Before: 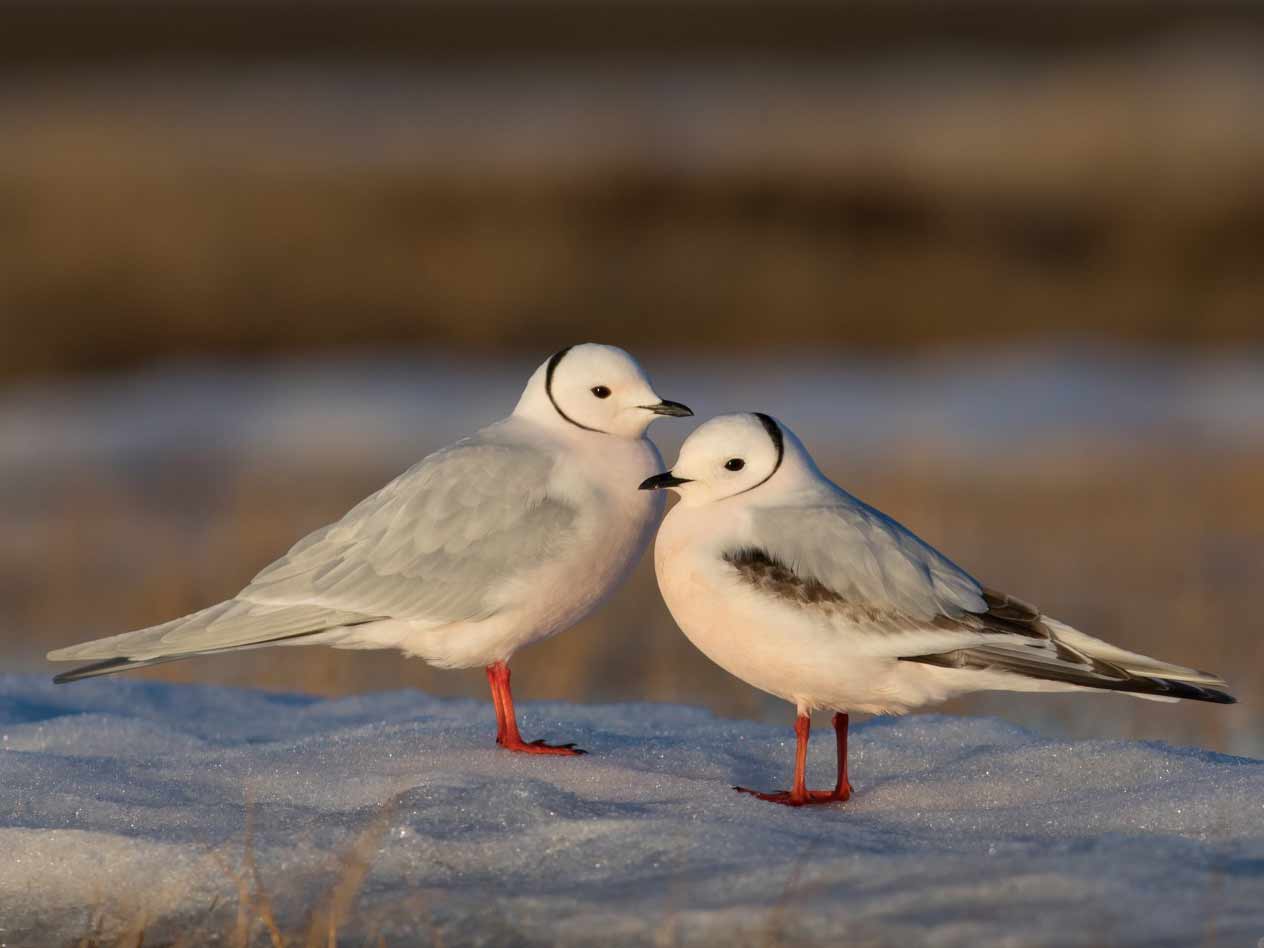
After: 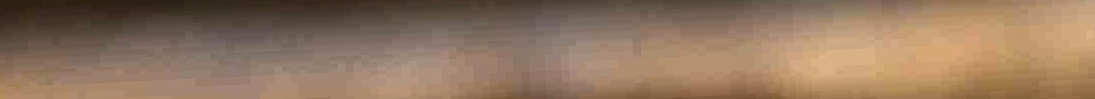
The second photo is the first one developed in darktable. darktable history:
rotate and perspective: rotation -2.22°, lens shift (horizontal) -0.022, automatic cropping off
exposure: exposure 1 EV, compensate highlight preservation false
contrast brightness saturation: saturation -0.1
tone equalizer: -8 EV -0.75 EV, -7 EV -0.7 EV, -6 EV -0.6 EV, -5 EV -0.4 EV, -3 EV 0.4 EV, -2 EV 0.6 EV, -1 EV 0.7 EV, +0 EV 0.75 EV, edges refinement/feathering 500, mask exposure compensation -1.57 EV, preserve details no
crop and rotate: left 9.644%, top 9.491%, right 6.021%, bottom 80.509%
local contrast: on, module defaults
tone curve: curves: ch0 [(0, 0) (0.003, 0.001) (0.011, 0.005) (0.025, 0.011) (0.044, 0.02) (0.069, 0.031) (0.1, 0.045) (0.136, 0.078) (0.177, 0.124) (0.224, 0.18) (0.277, 0.245) (0.335, 0.315) (0.399, 0.393) (0.468, 0.477) (0.543, 0.569) (0.623, 0.666) (0.709, 0.771) (0.801, 0.871) (0.898, 0.965) (1, 1)], preserve colors none
